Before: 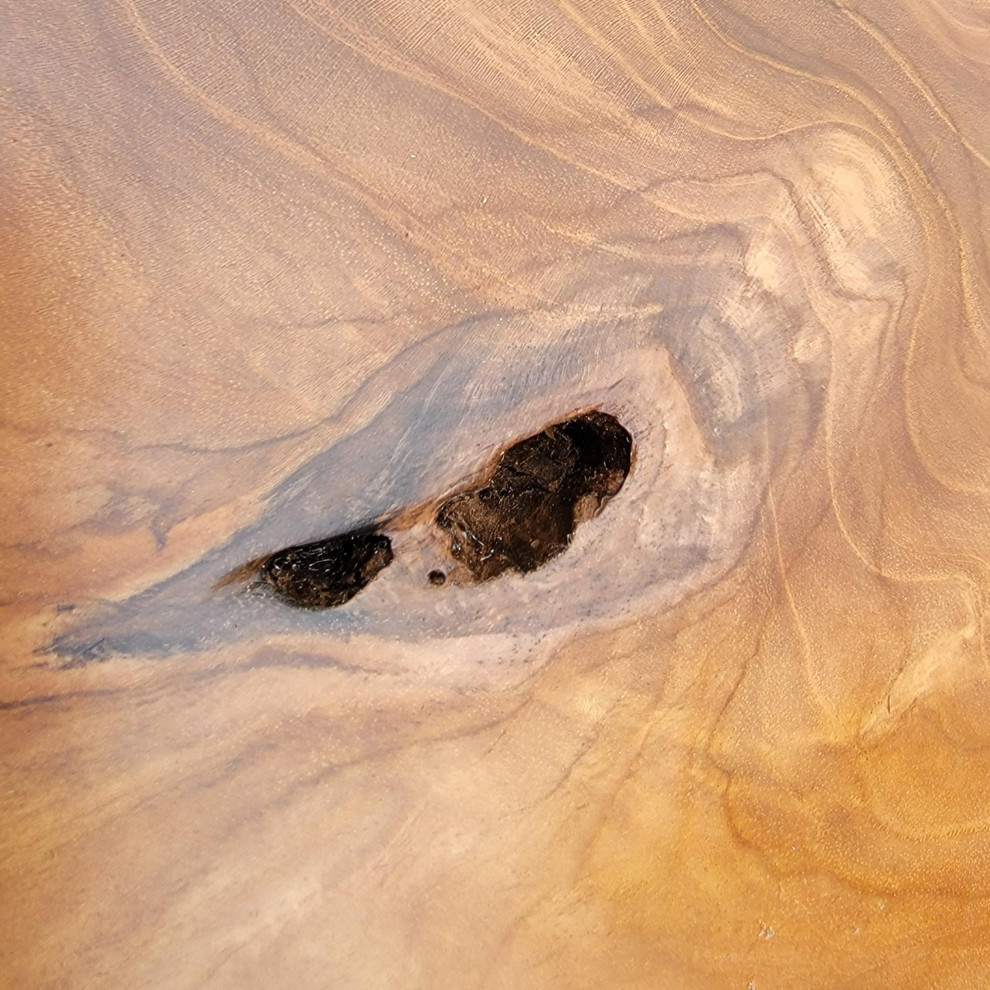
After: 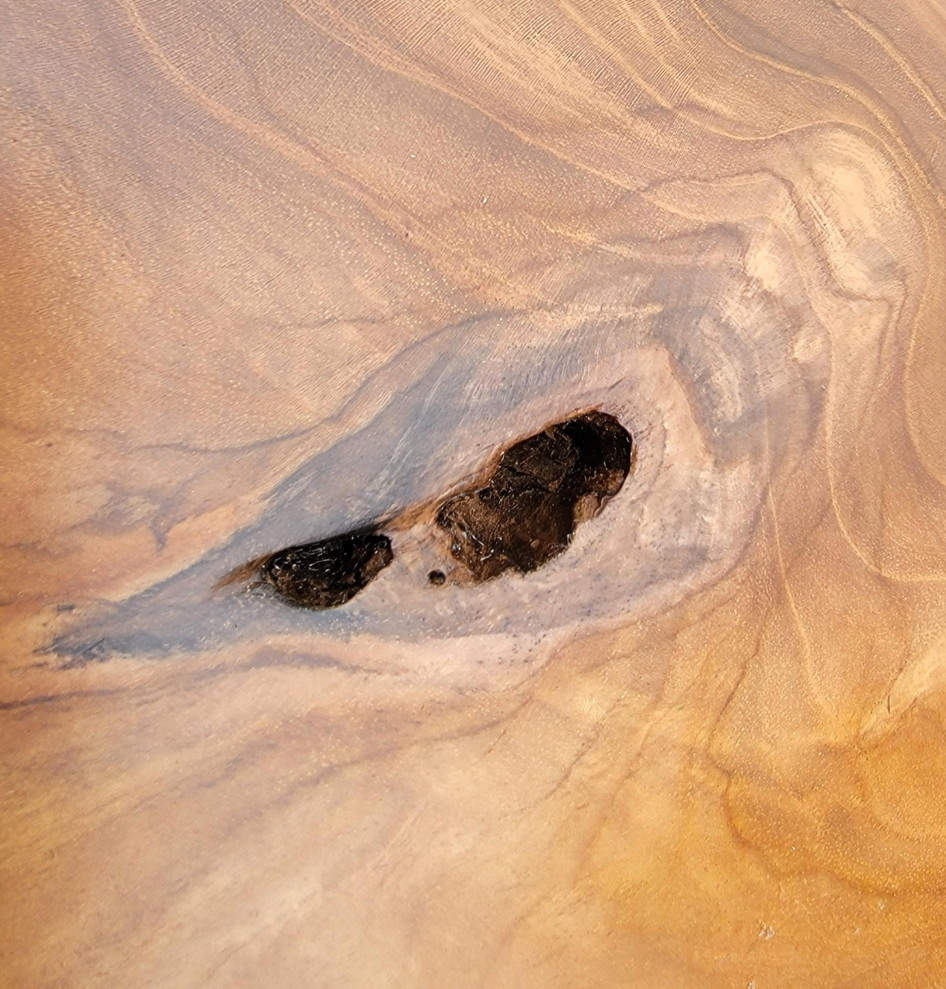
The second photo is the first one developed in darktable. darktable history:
crop: right 4.436%, bottom 0.033%
tone equalizer: on, module defaults
